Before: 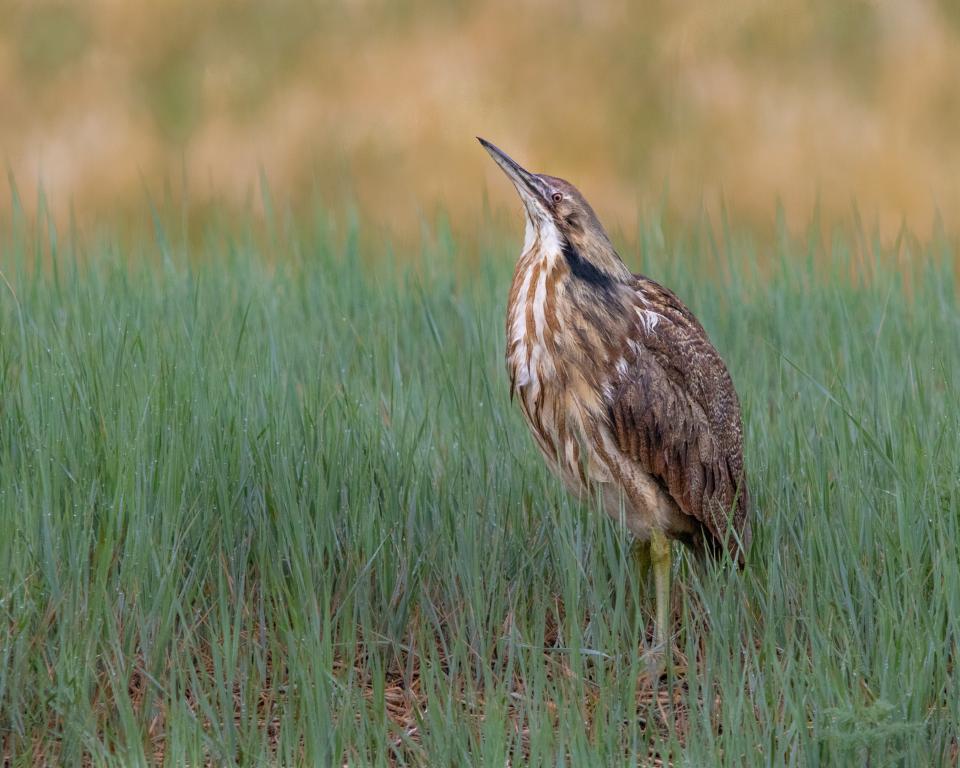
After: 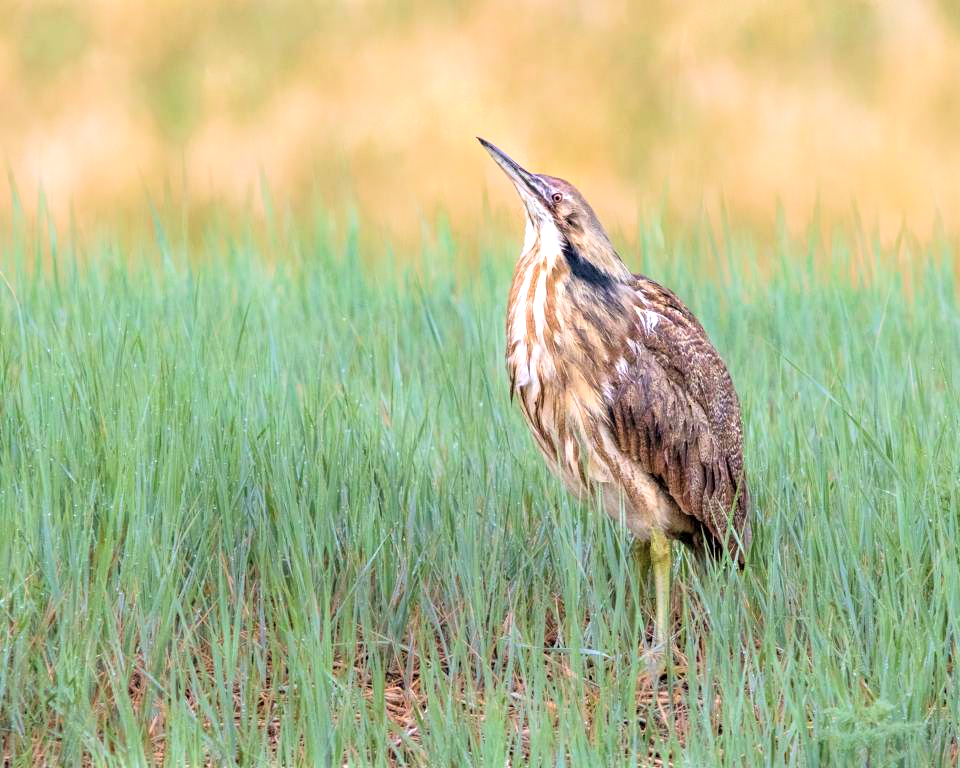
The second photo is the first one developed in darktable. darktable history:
contrast equalizer: octaves 7, y [[0.6 ×6], [0.55 ×6], [0 ×6], [0 ×6], [0 ×6]], mix 0.35
contrast brightness saturation: contrast 0.14, brightness 0.21
exposure: black level correction 0, exposure 0.7 EV, compensate exposure bias true, compensate highlight preservation false
velvia: on, module defaults
